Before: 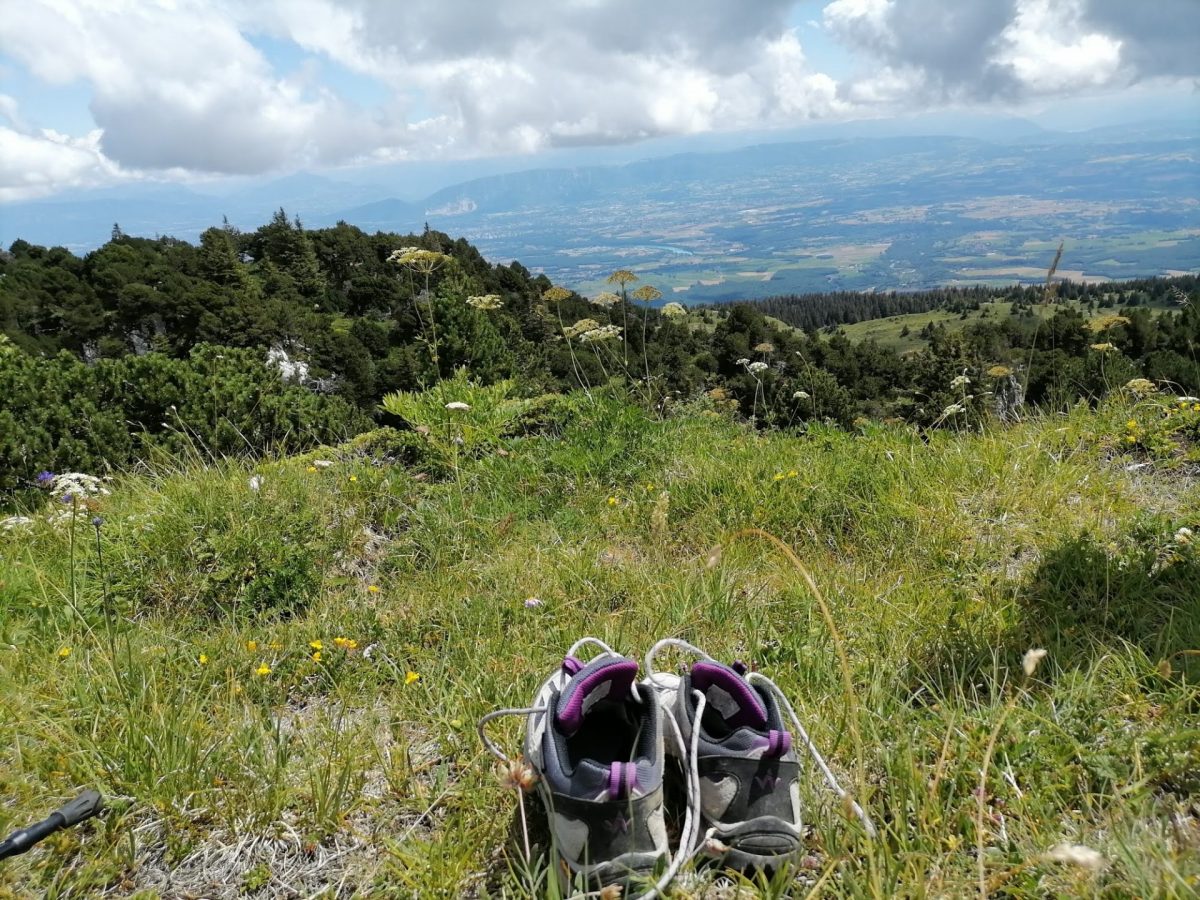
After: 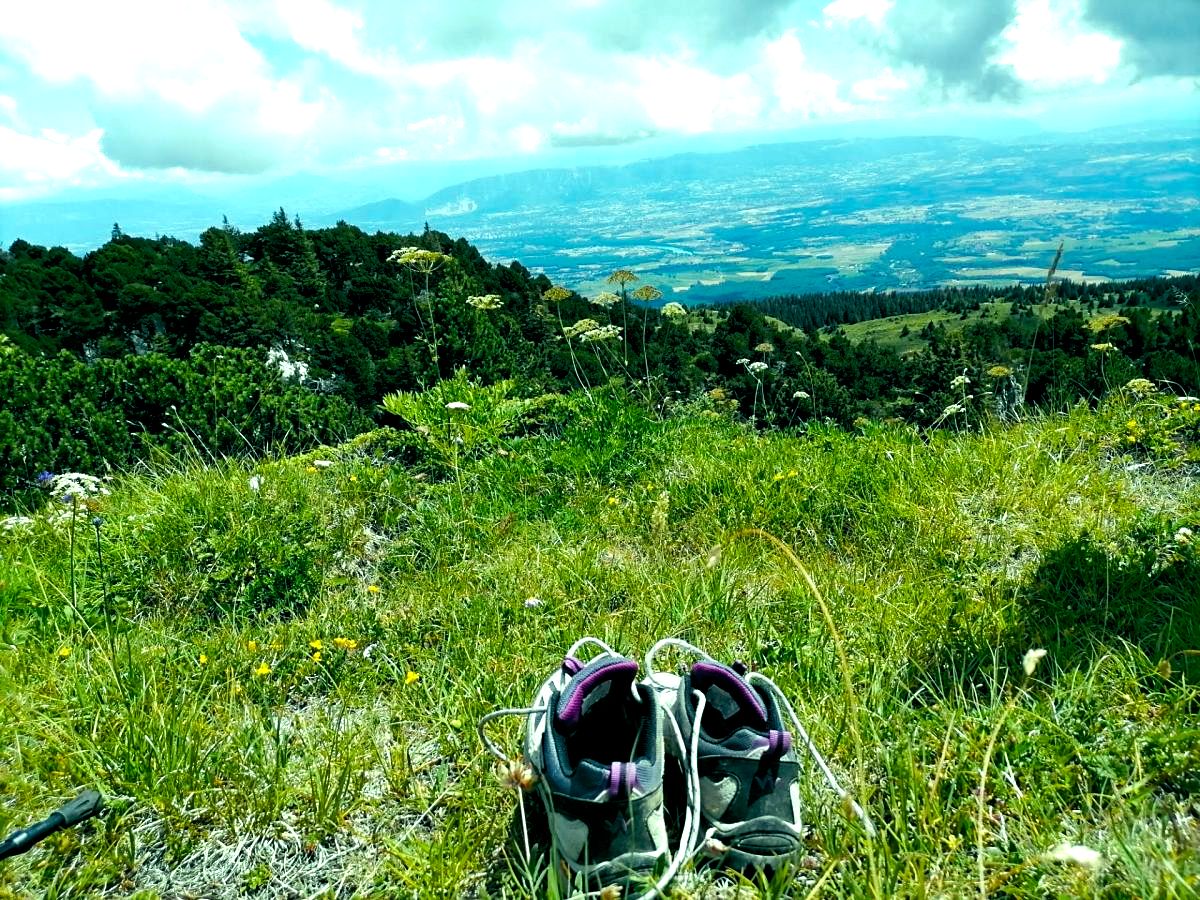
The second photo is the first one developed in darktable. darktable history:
color balance rgb: shadows lift › luminance -7.7%, shadows lift › chroma 2.13%, shadows lift › hue 165.27°, power › luminance -7.77%, power › chroma 1.1%, power › hue 215.88°, highlights gain › luminance 15.15%, highlights gain › chroma 7%, highlights gain › hue 125.57°, global offset › luminance -0.33%, global offset › chroma 0.11%, global offset › hue 165.27°, perceptual saturation grading › global saturation 24.42%, perceptual saturation grading › highlights -24.42%, perceptual saturation grading › mid-tones 24.42%, perceptual saturation grading › shadows 40%, perceptual brilliance grading › global brilliance -5%, perceptual brilliance grading › highlights 24.42%, perceptual brilliance grading › mid-tones 7%, perceptual brilliance grading › shadows -5%
sharpen: amount 0.2
